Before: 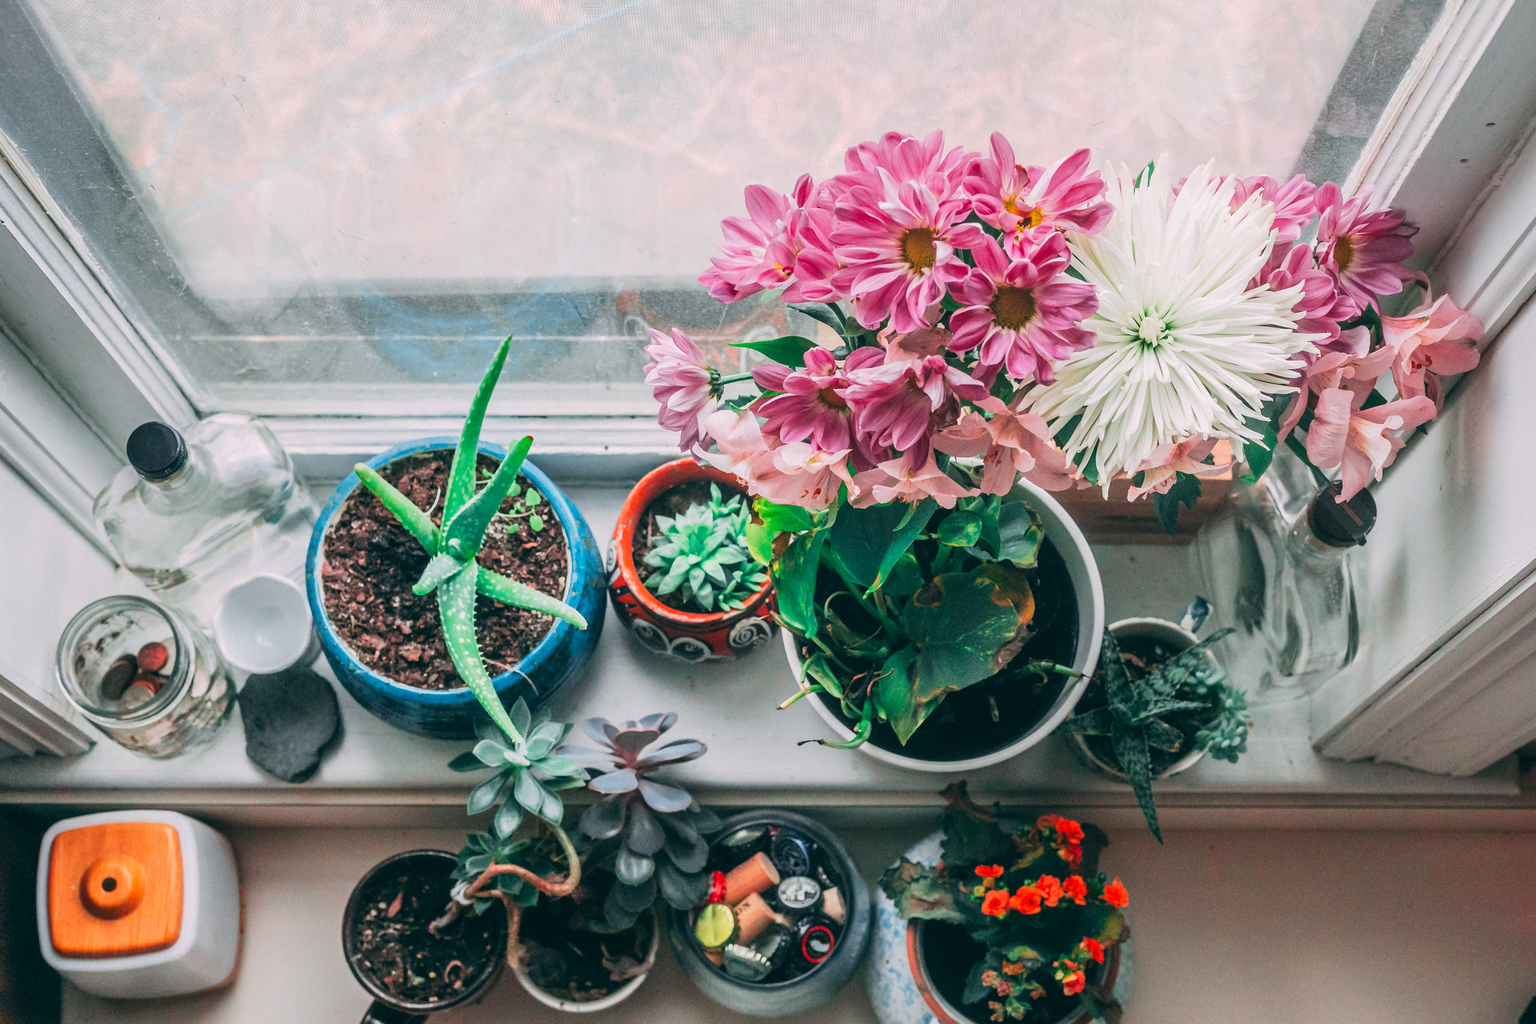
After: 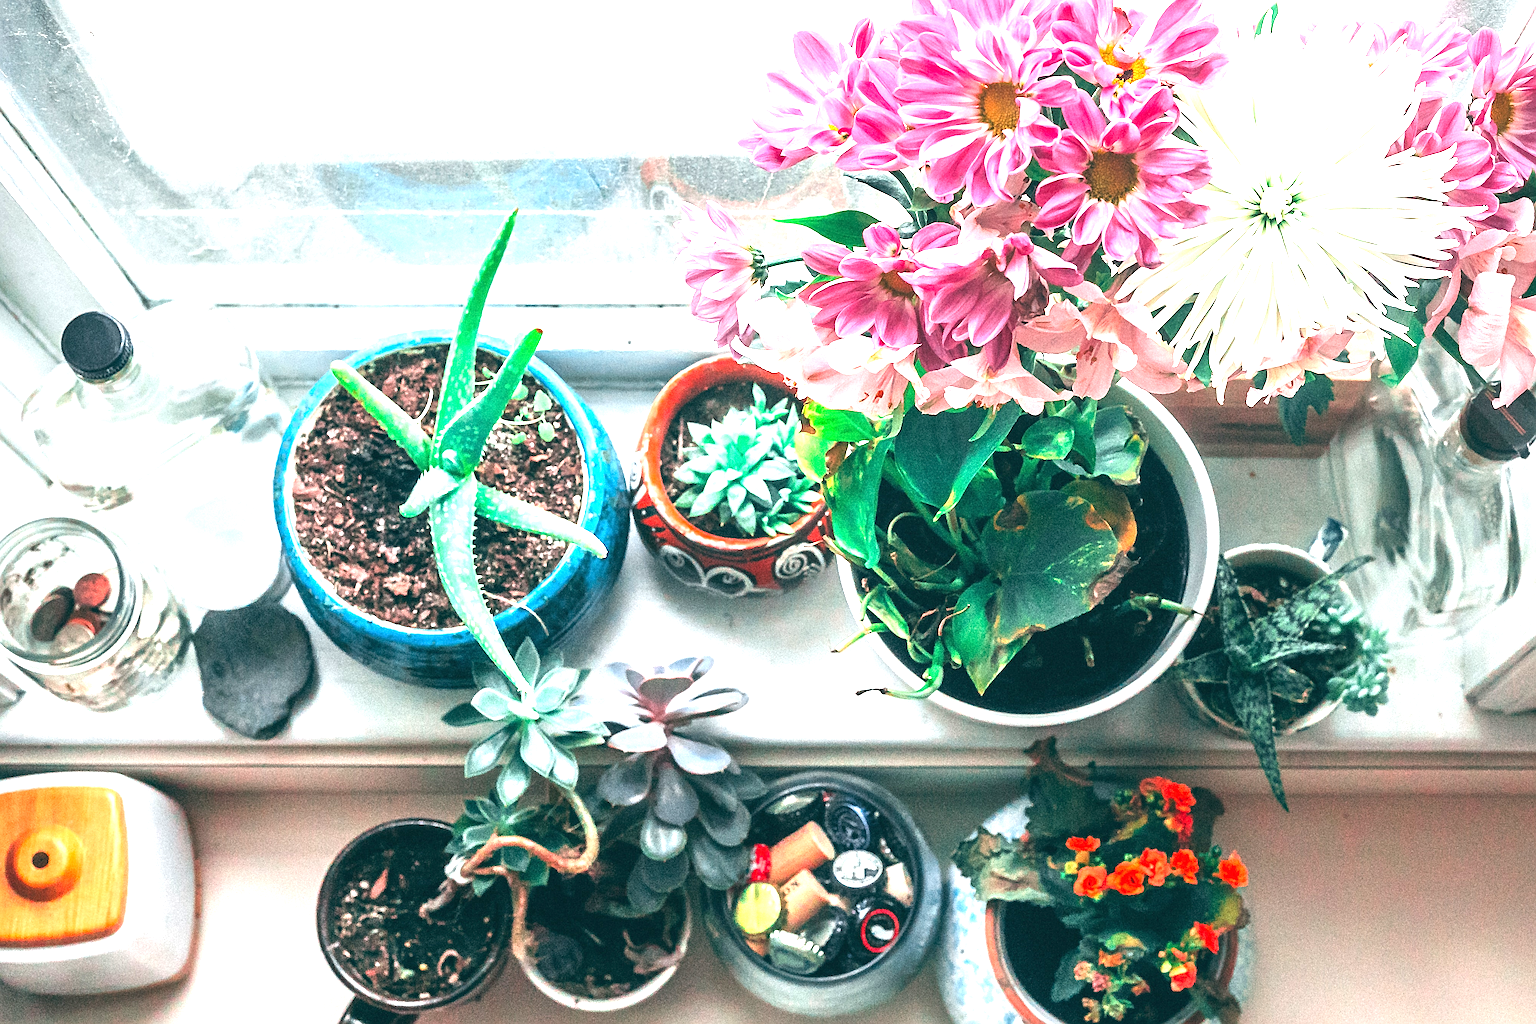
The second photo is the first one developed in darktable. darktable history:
exposure: black level correction 0, exposure 1.453 EV, compensate highlight preservation false
crop and rotate: left 4.909%, top 15.535%, right 10.667%
sharpen: radius 2.53, amount 0.626
